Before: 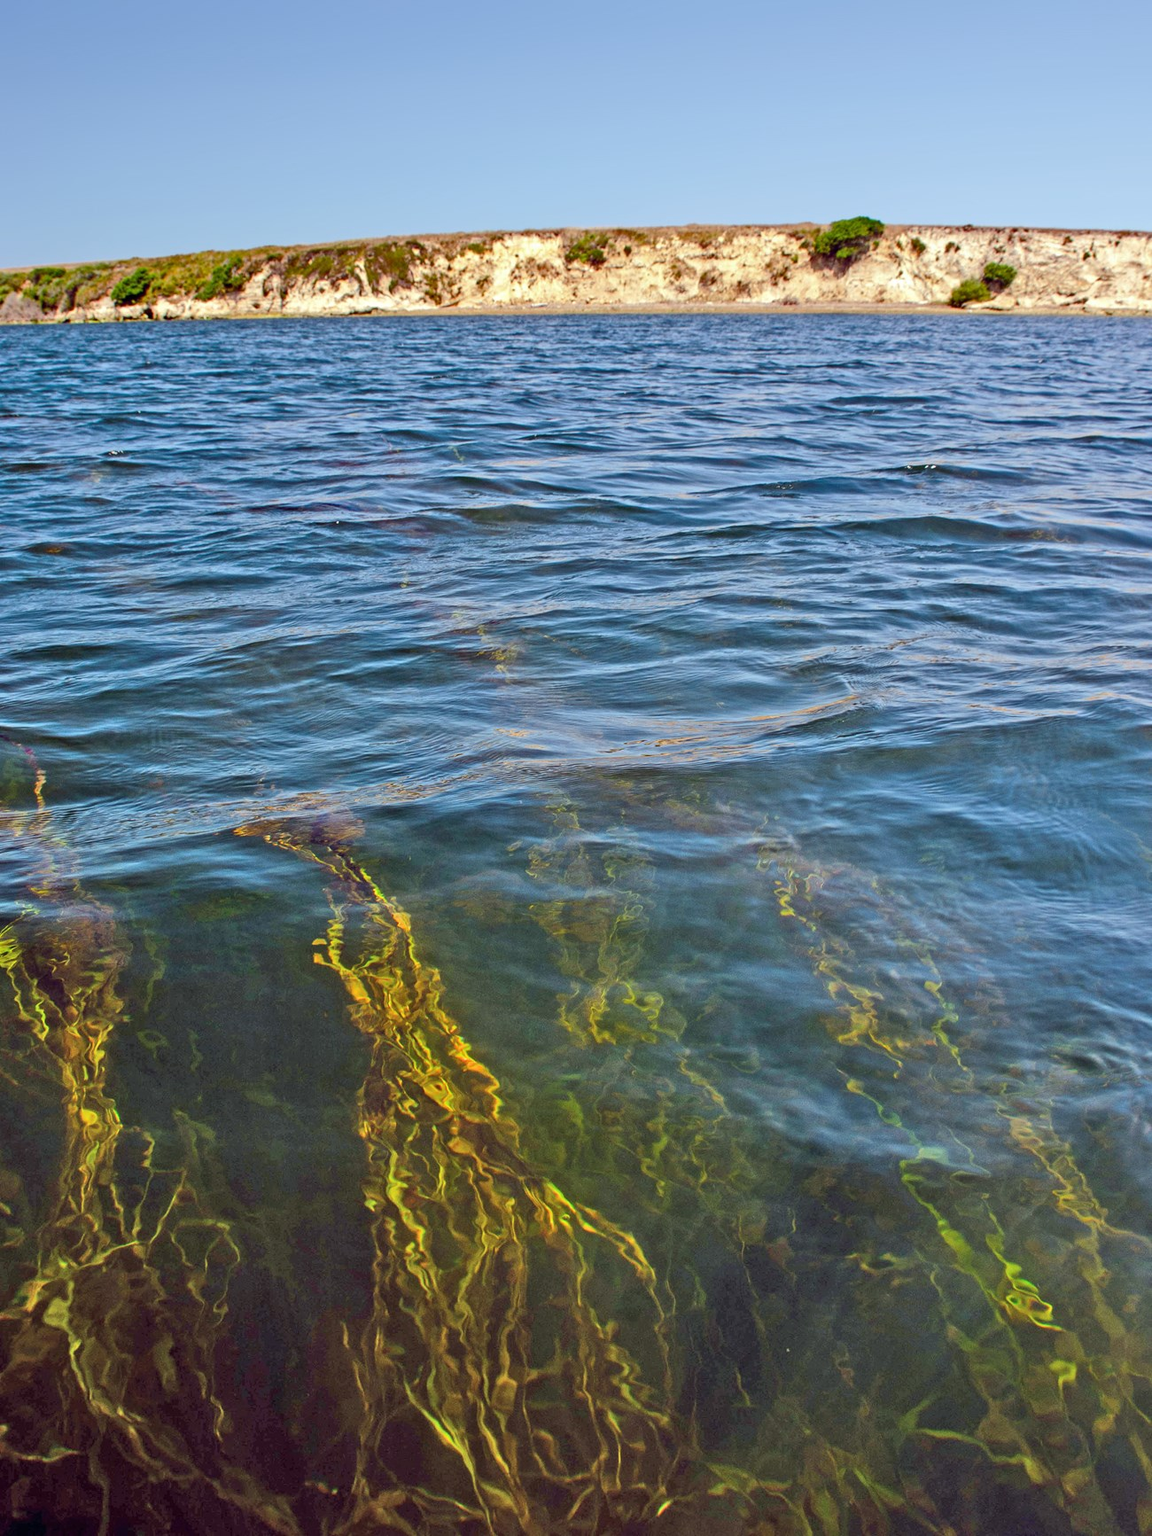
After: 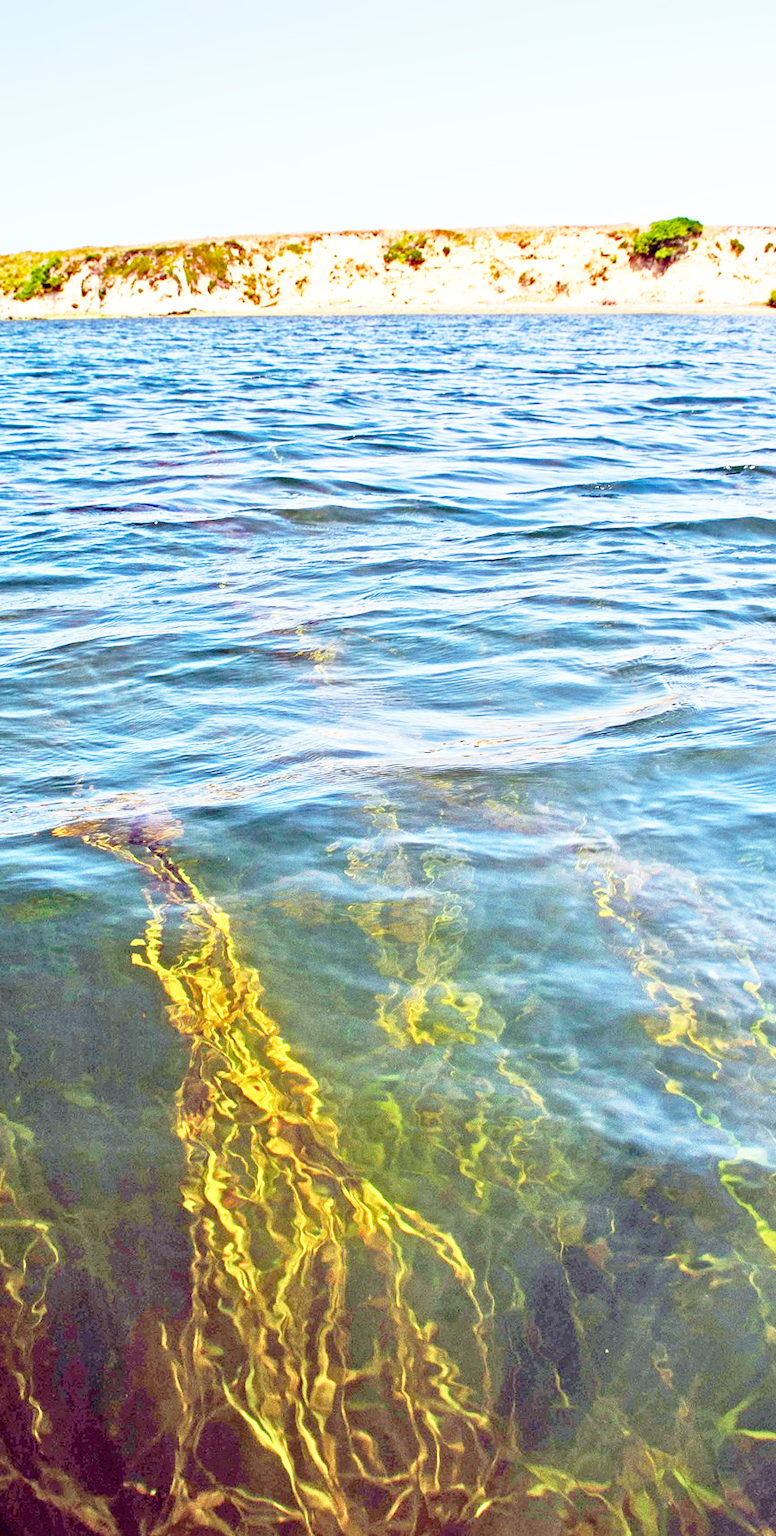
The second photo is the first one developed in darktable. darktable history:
crop and rotate: left 15.796%, right 16.807%
base curve: curves: ch0 [(0, 0) (0.012, 0.01) (0.073, 0.168) (0.31, 0.711) (0.645, 0.957) (1, 1)], preserve colors none
exposure: black level correction 0.001, exposure 0.499 EV, compensate highlight preservation false
